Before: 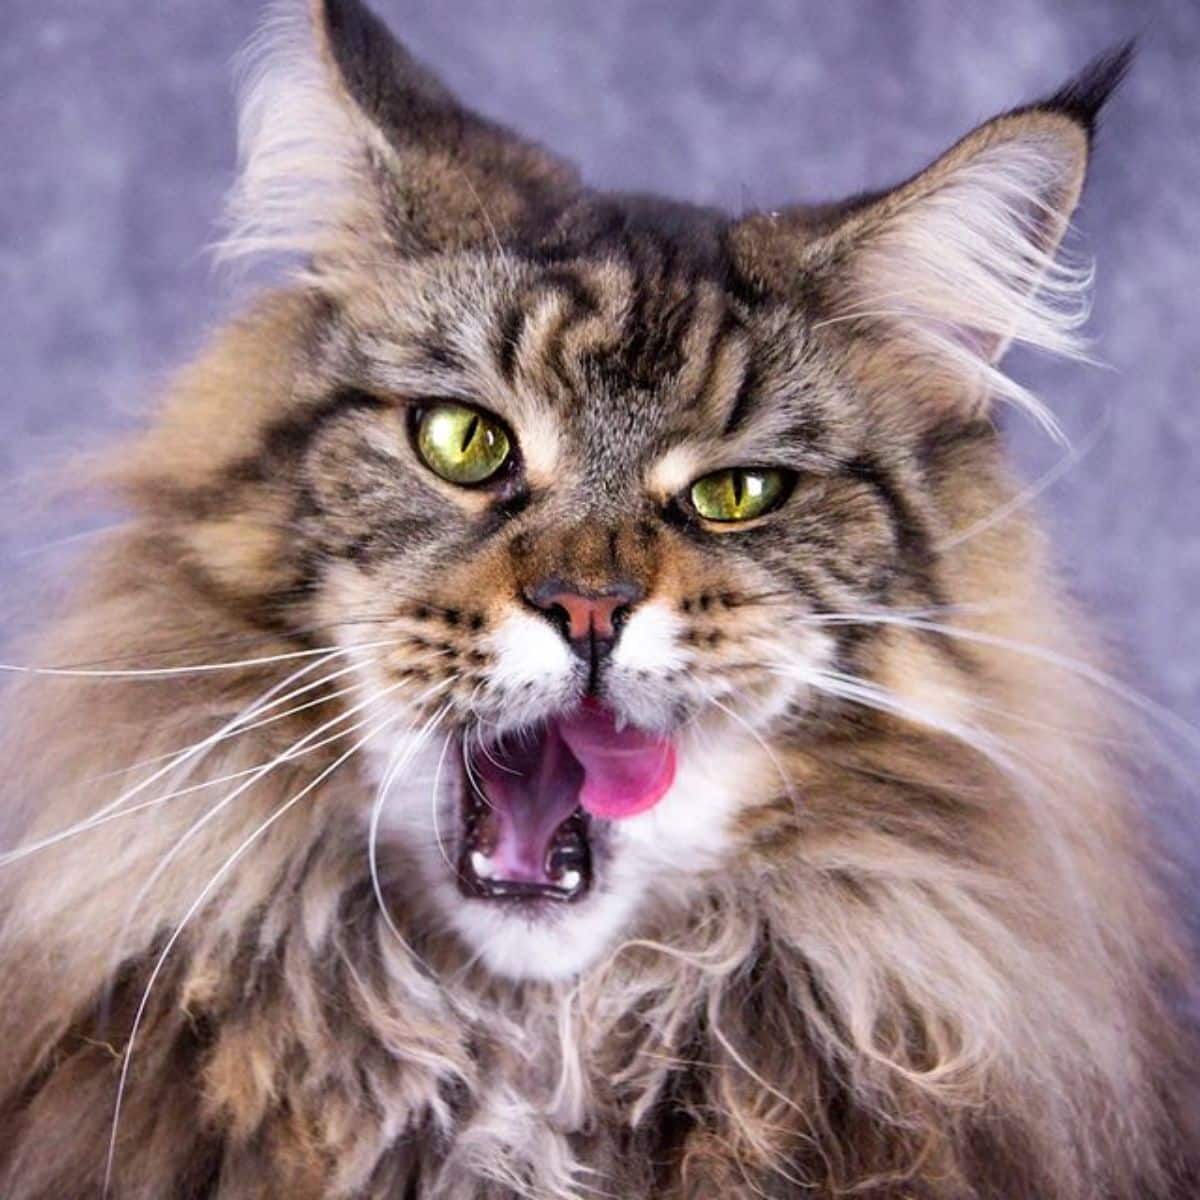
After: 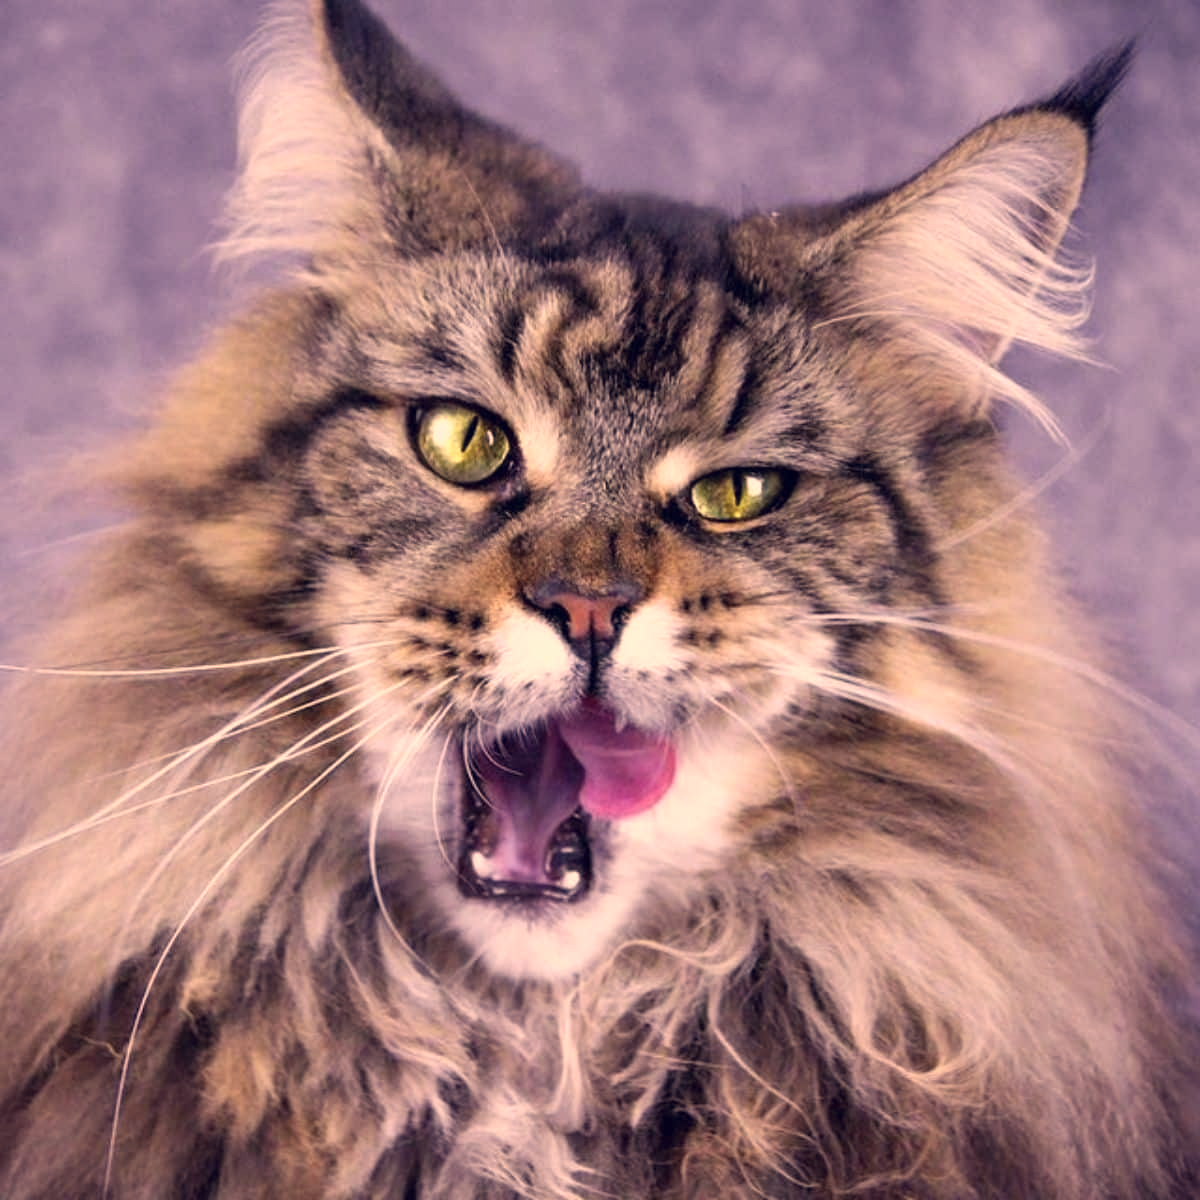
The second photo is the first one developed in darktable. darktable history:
color correction: highlights a* 19.67, highlights b* 27.9, shadows a* 3.48, shadows b* -17.47, saturation 0.762
